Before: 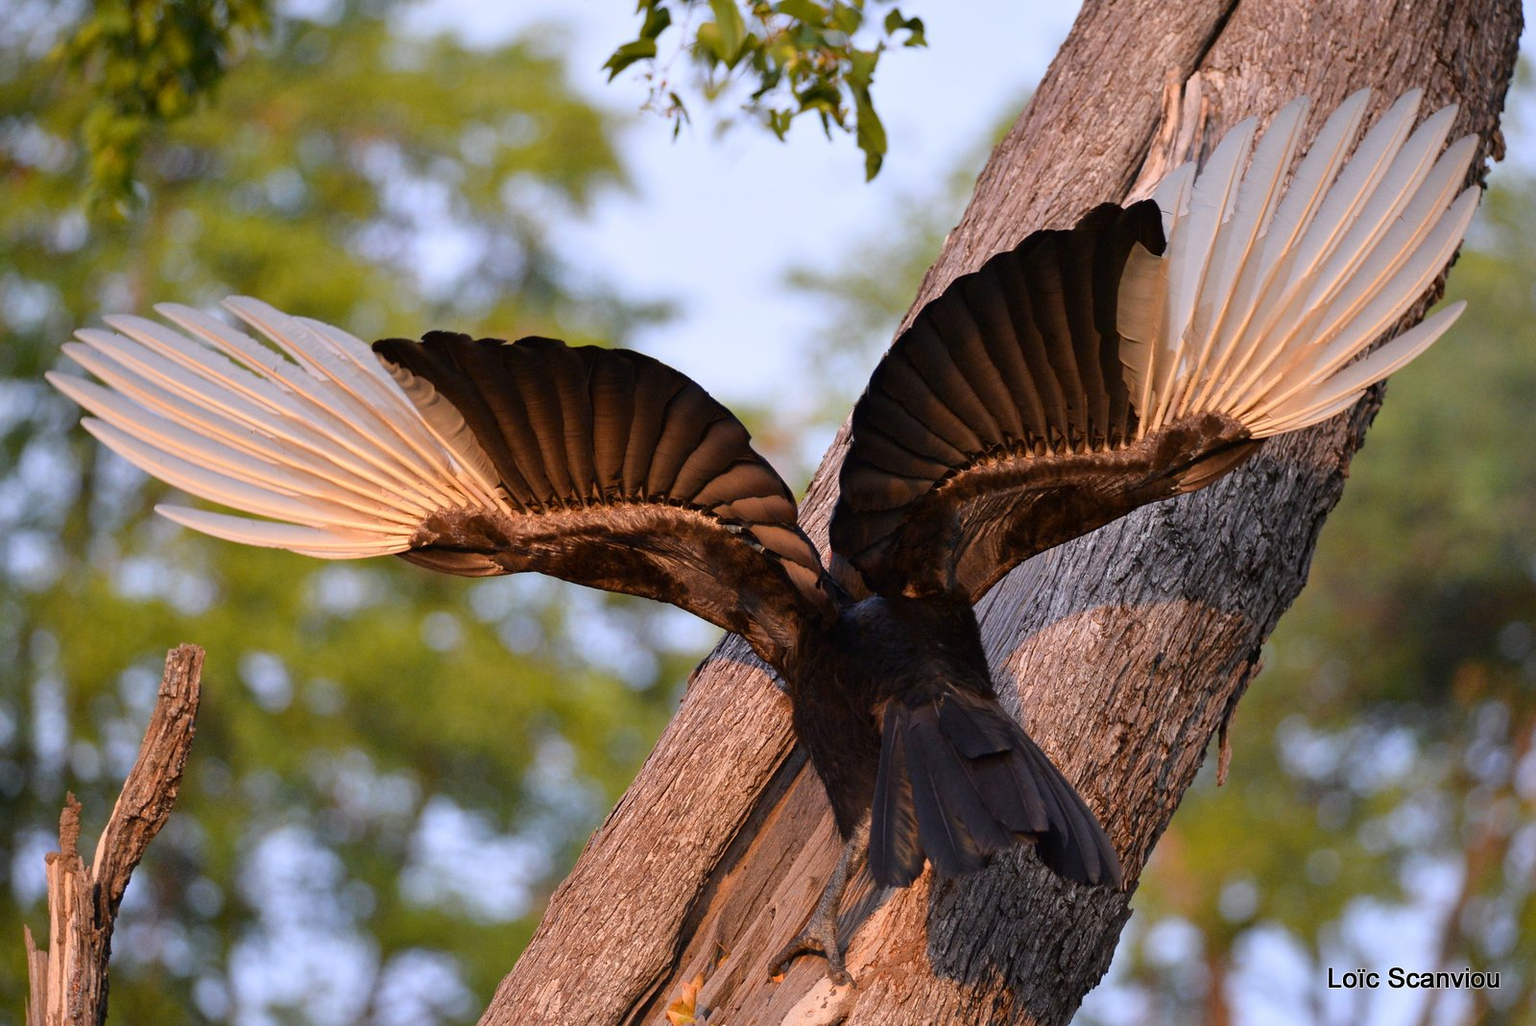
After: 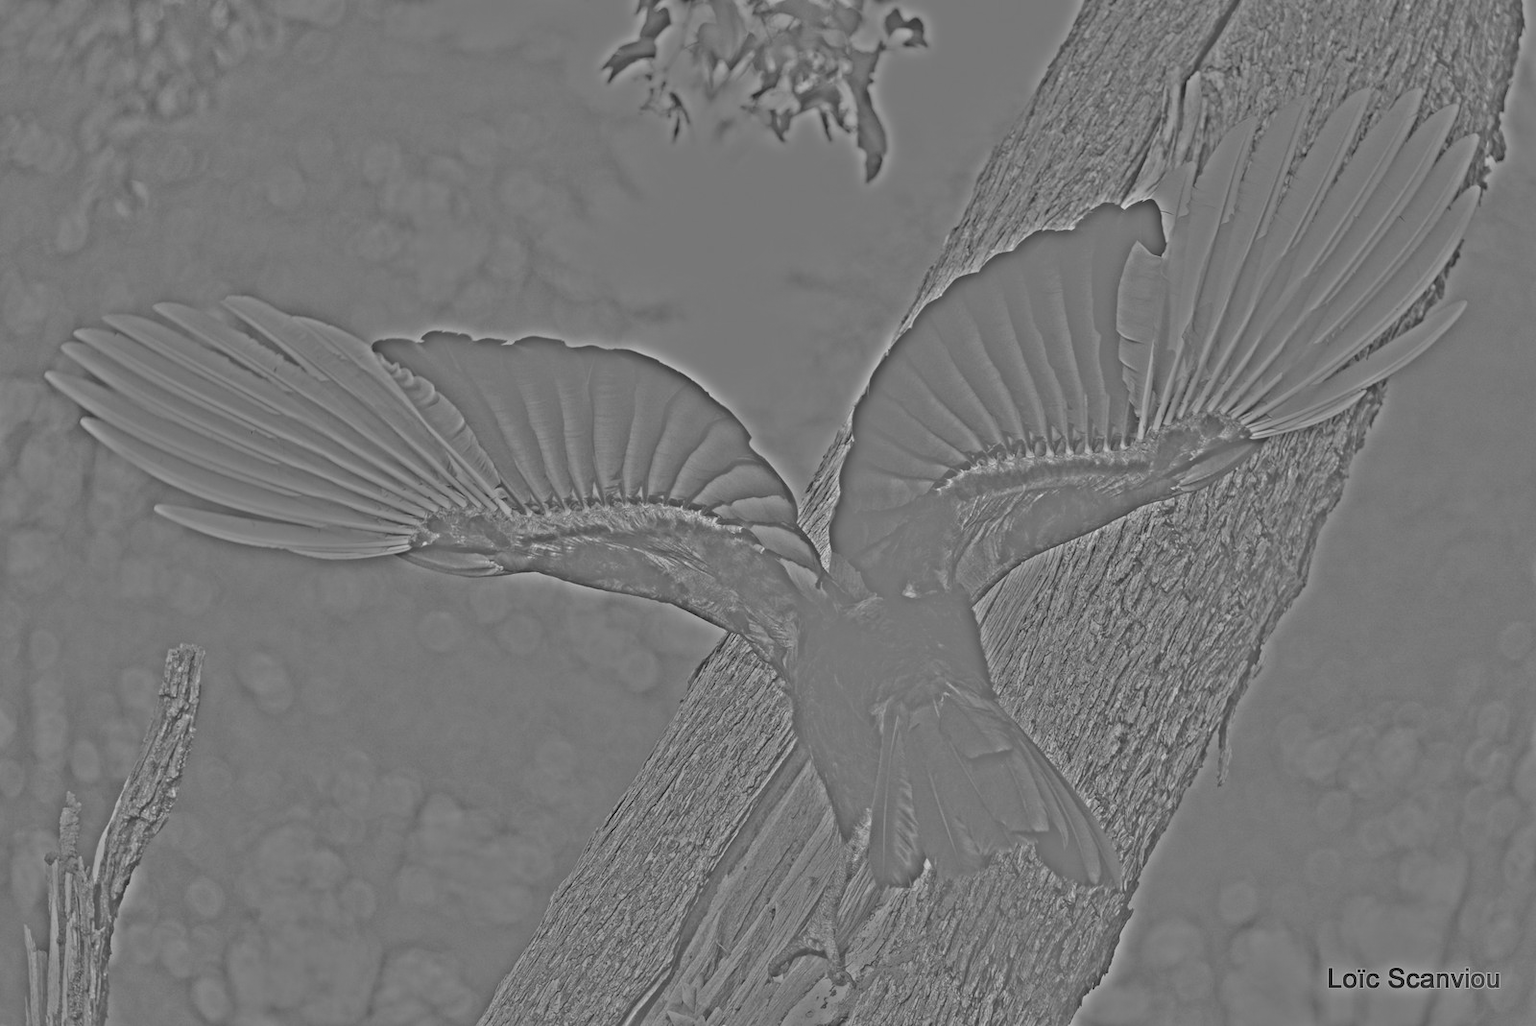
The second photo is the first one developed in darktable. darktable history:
shadows and highlights: on, module defaults
local contrast: detail 130%
highpass: sharpness 25.84%, contrast boost 14.94%
